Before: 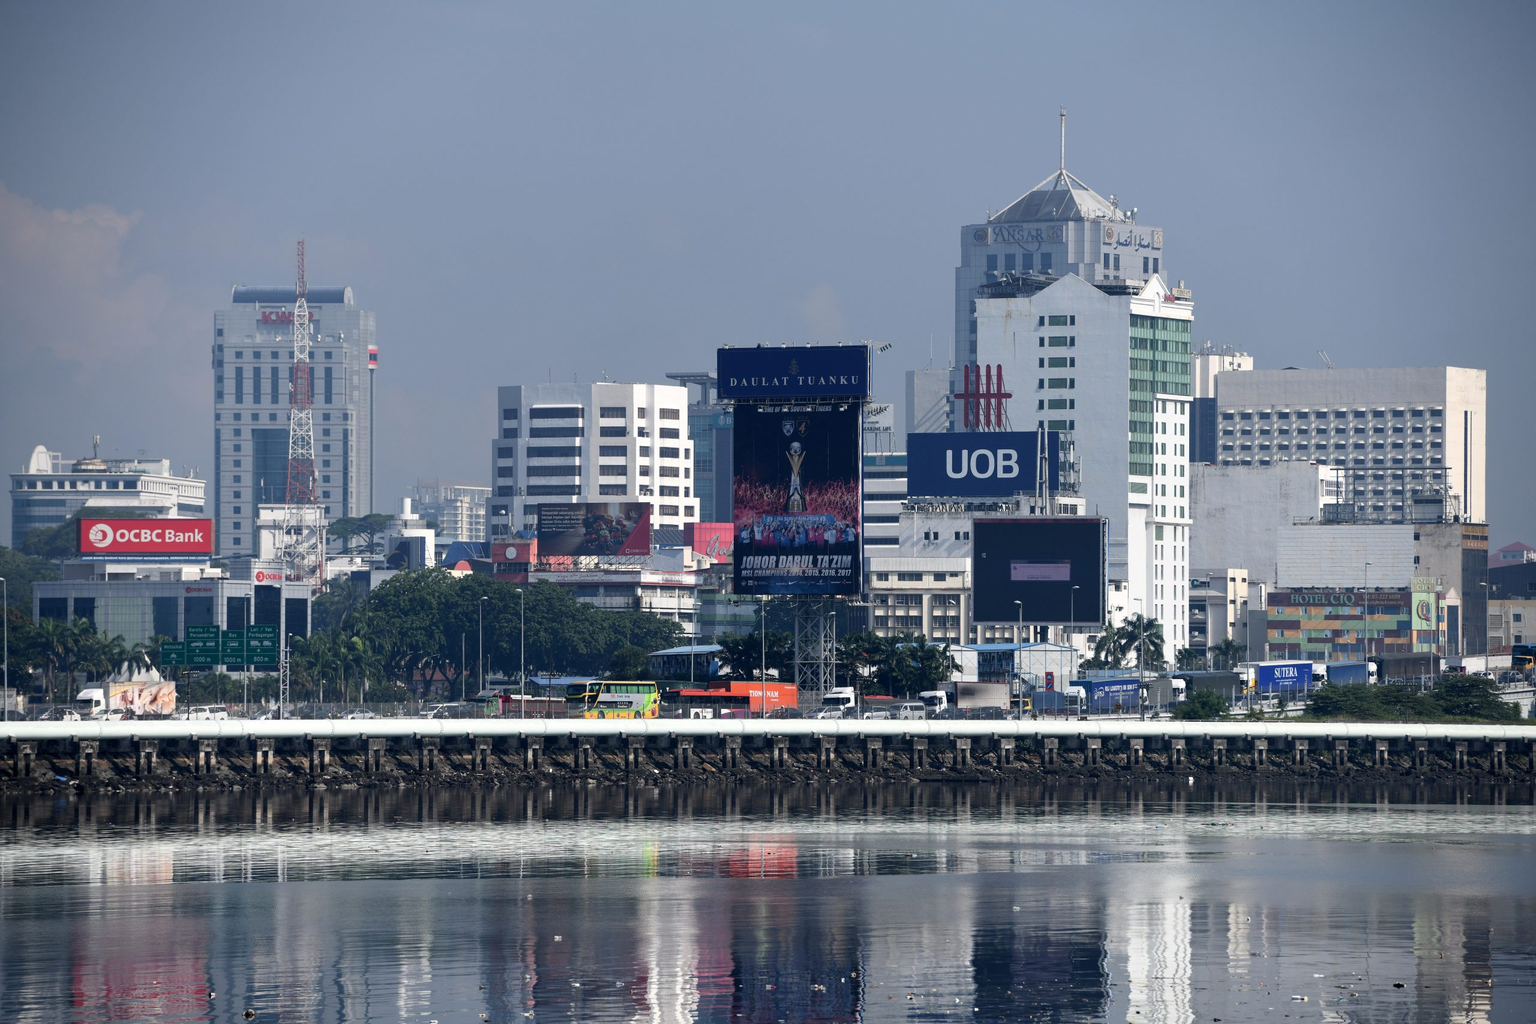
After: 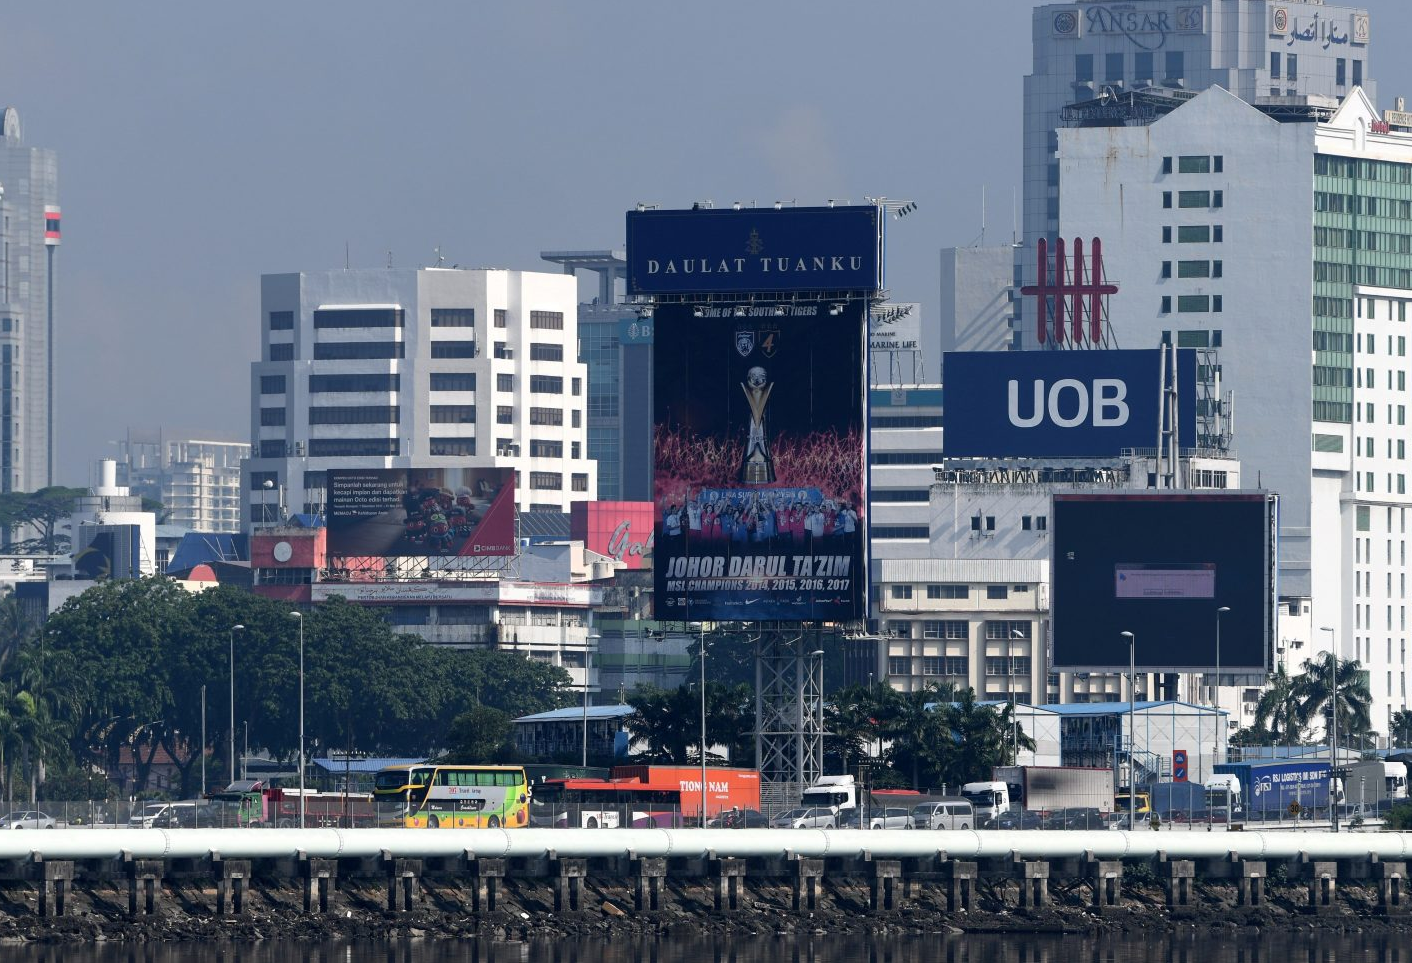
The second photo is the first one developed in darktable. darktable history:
crop and rotate: left 22.25%, top 21.68%, right 22.555%, bottom 21.867%
